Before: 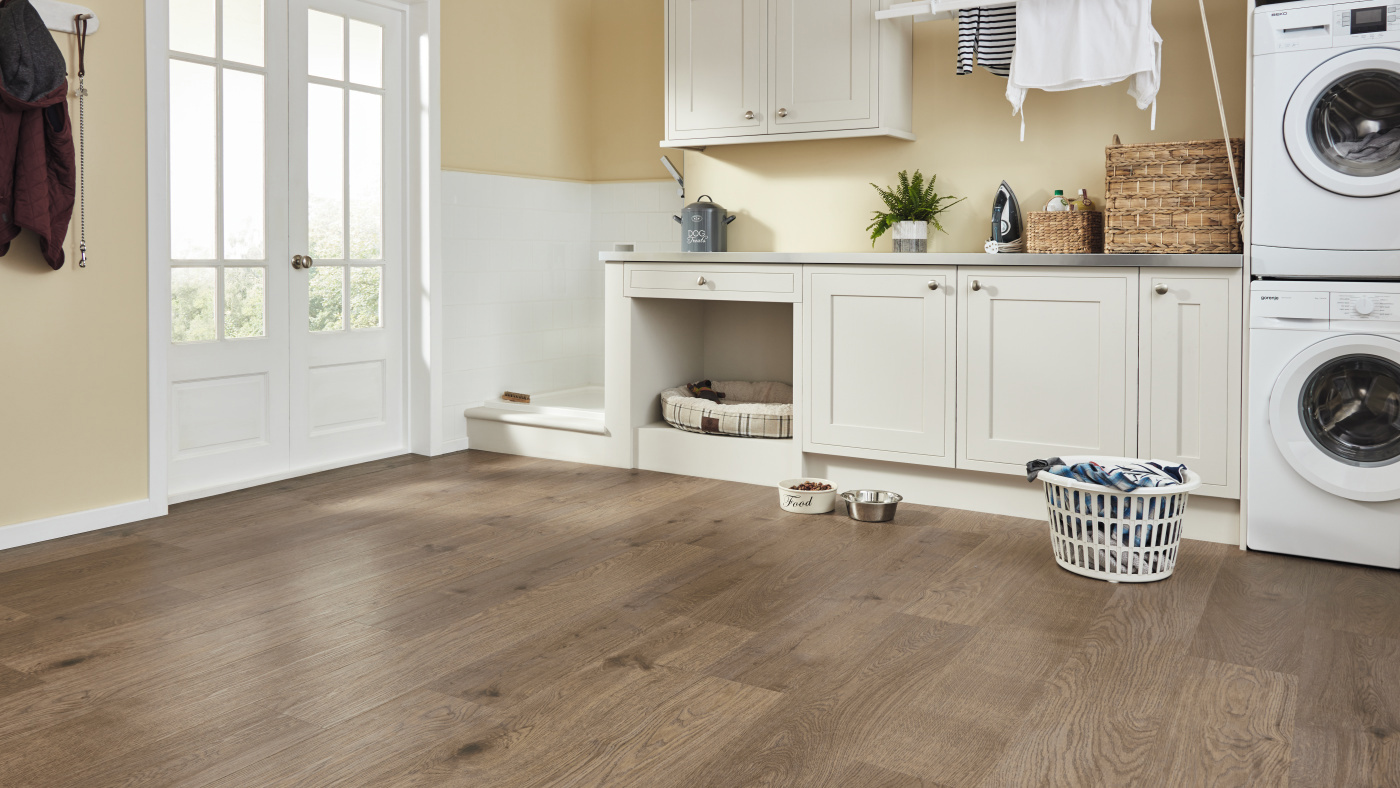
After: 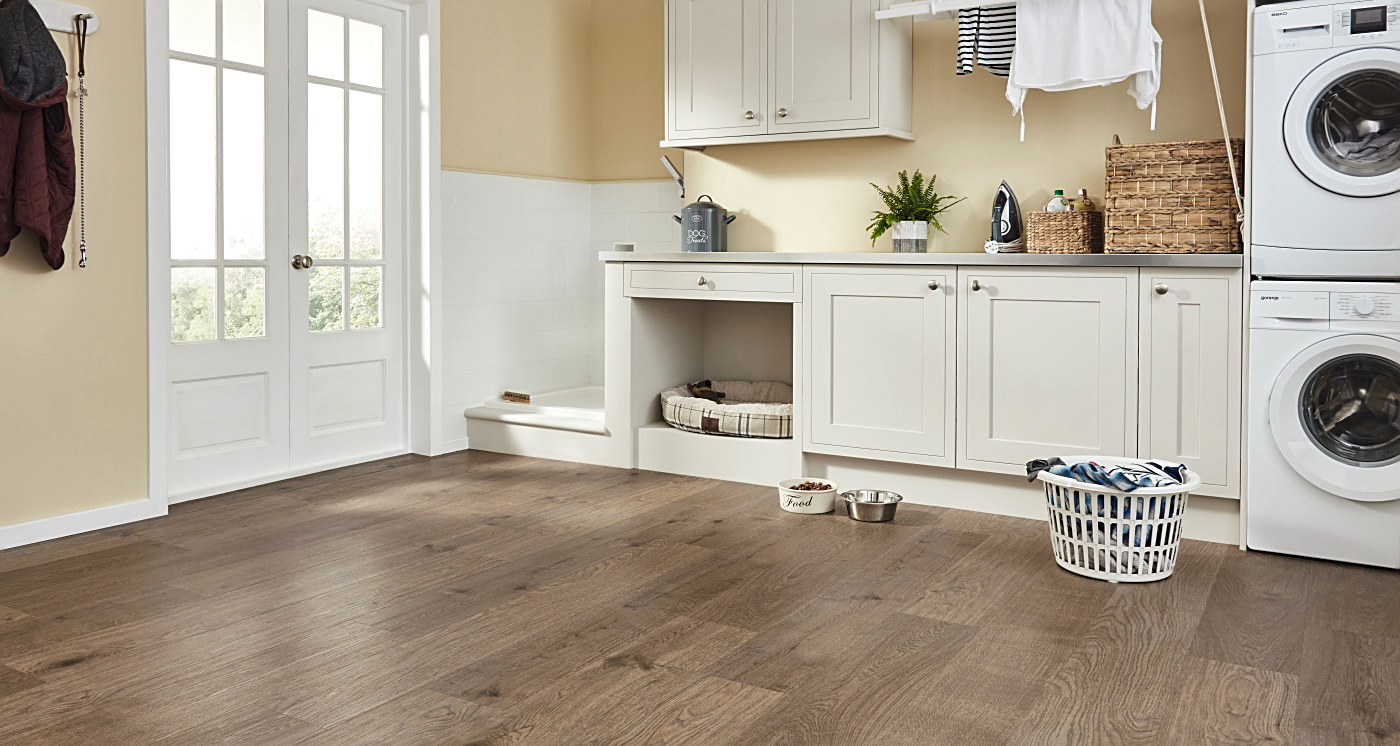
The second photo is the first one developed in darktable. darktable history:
sharpen: on, module defaults
local contrast: highlights 103%, shadows 98%, detail 119%, midtone range 0.2
crop and rotate: top 0.007%, bottom 5.258%
